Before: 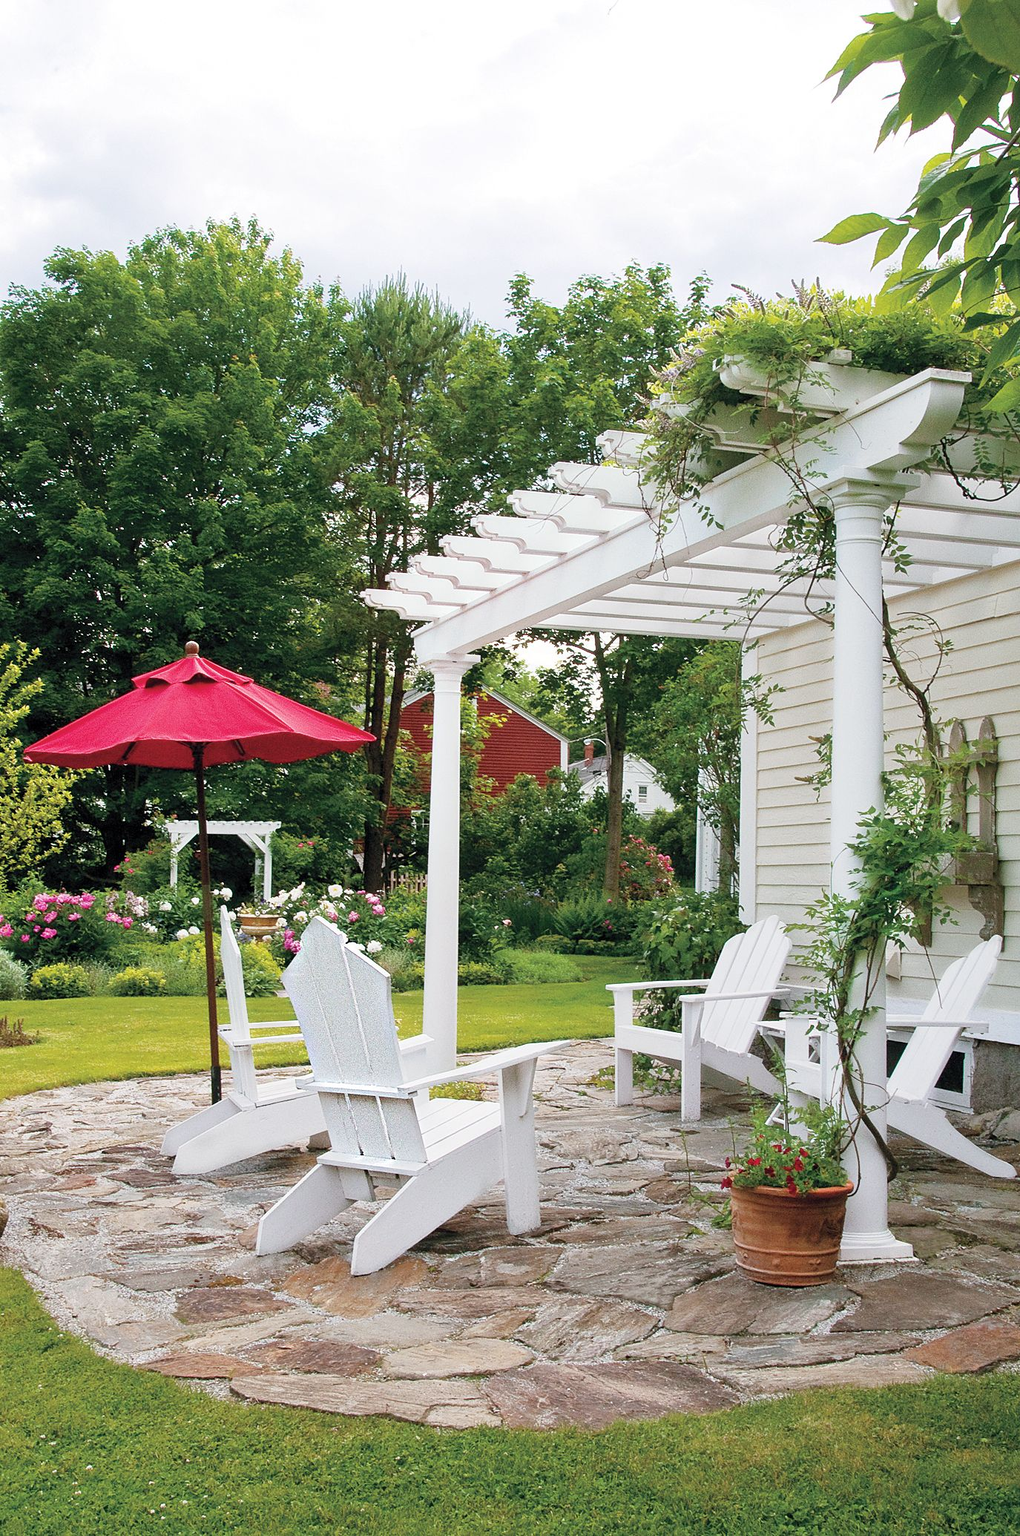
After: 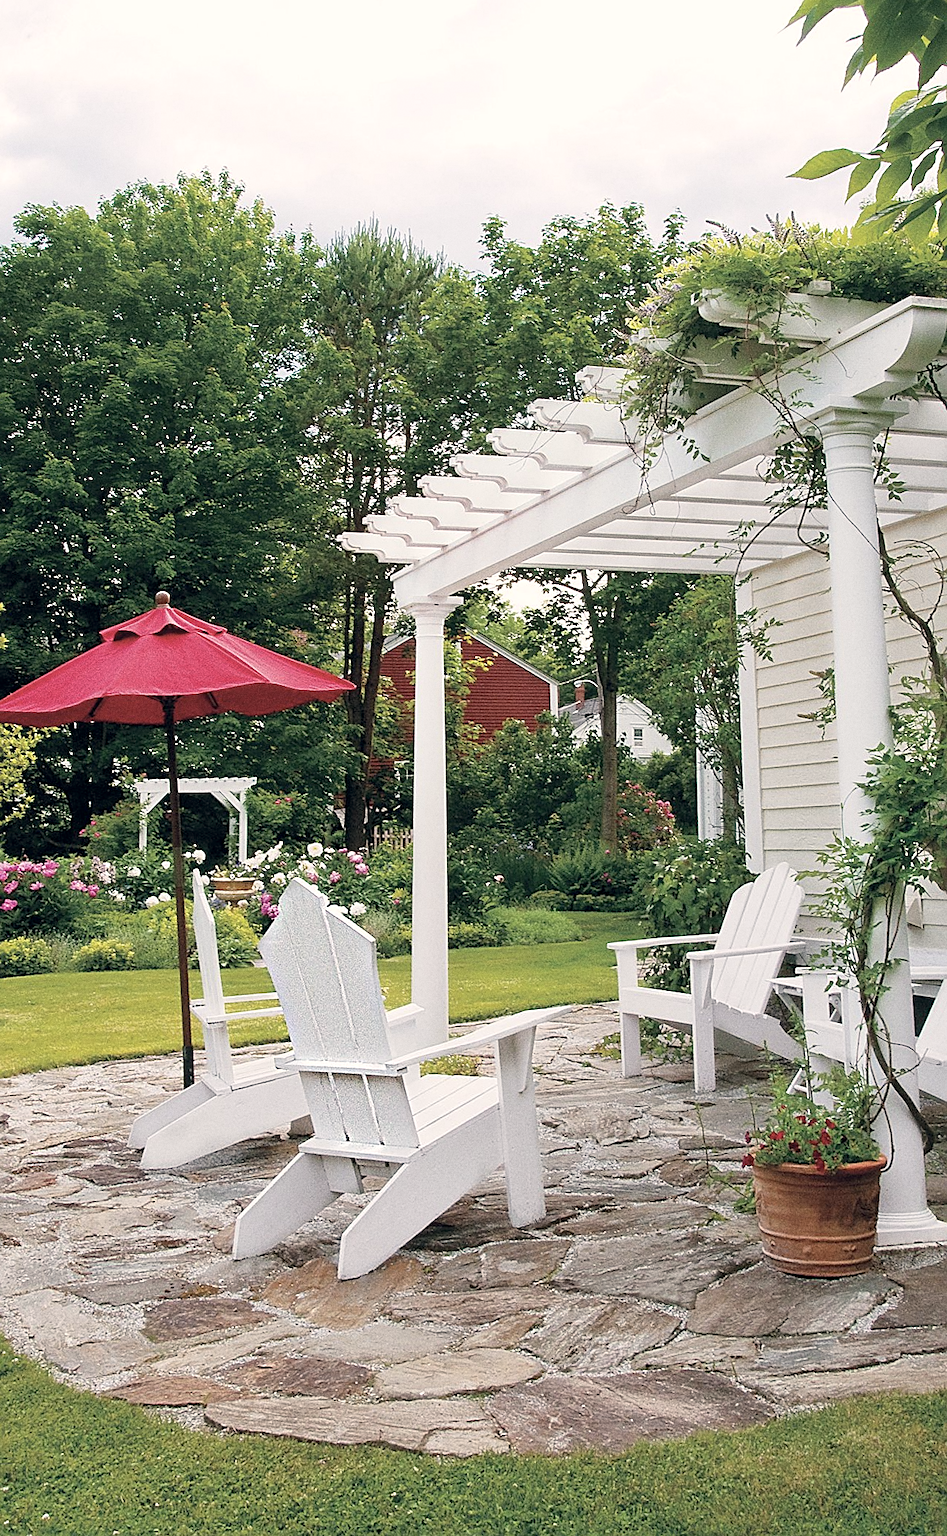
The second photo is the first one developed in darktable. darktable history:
color correction: highlights a* 2.75, highlights b* 5, shadows a* -2.04, shadows b* -4.84, saturation 0.8
crop and rotate: right 5.167%
rotate and perspective: rotation -1.68°, lens shift (vertical) -0.146, crop left 0.049, crop right 0.912, crop top 0.032, crop bottom 0.96
sharpen: on, module defaults
grain: coarseness 0.09 ISO
